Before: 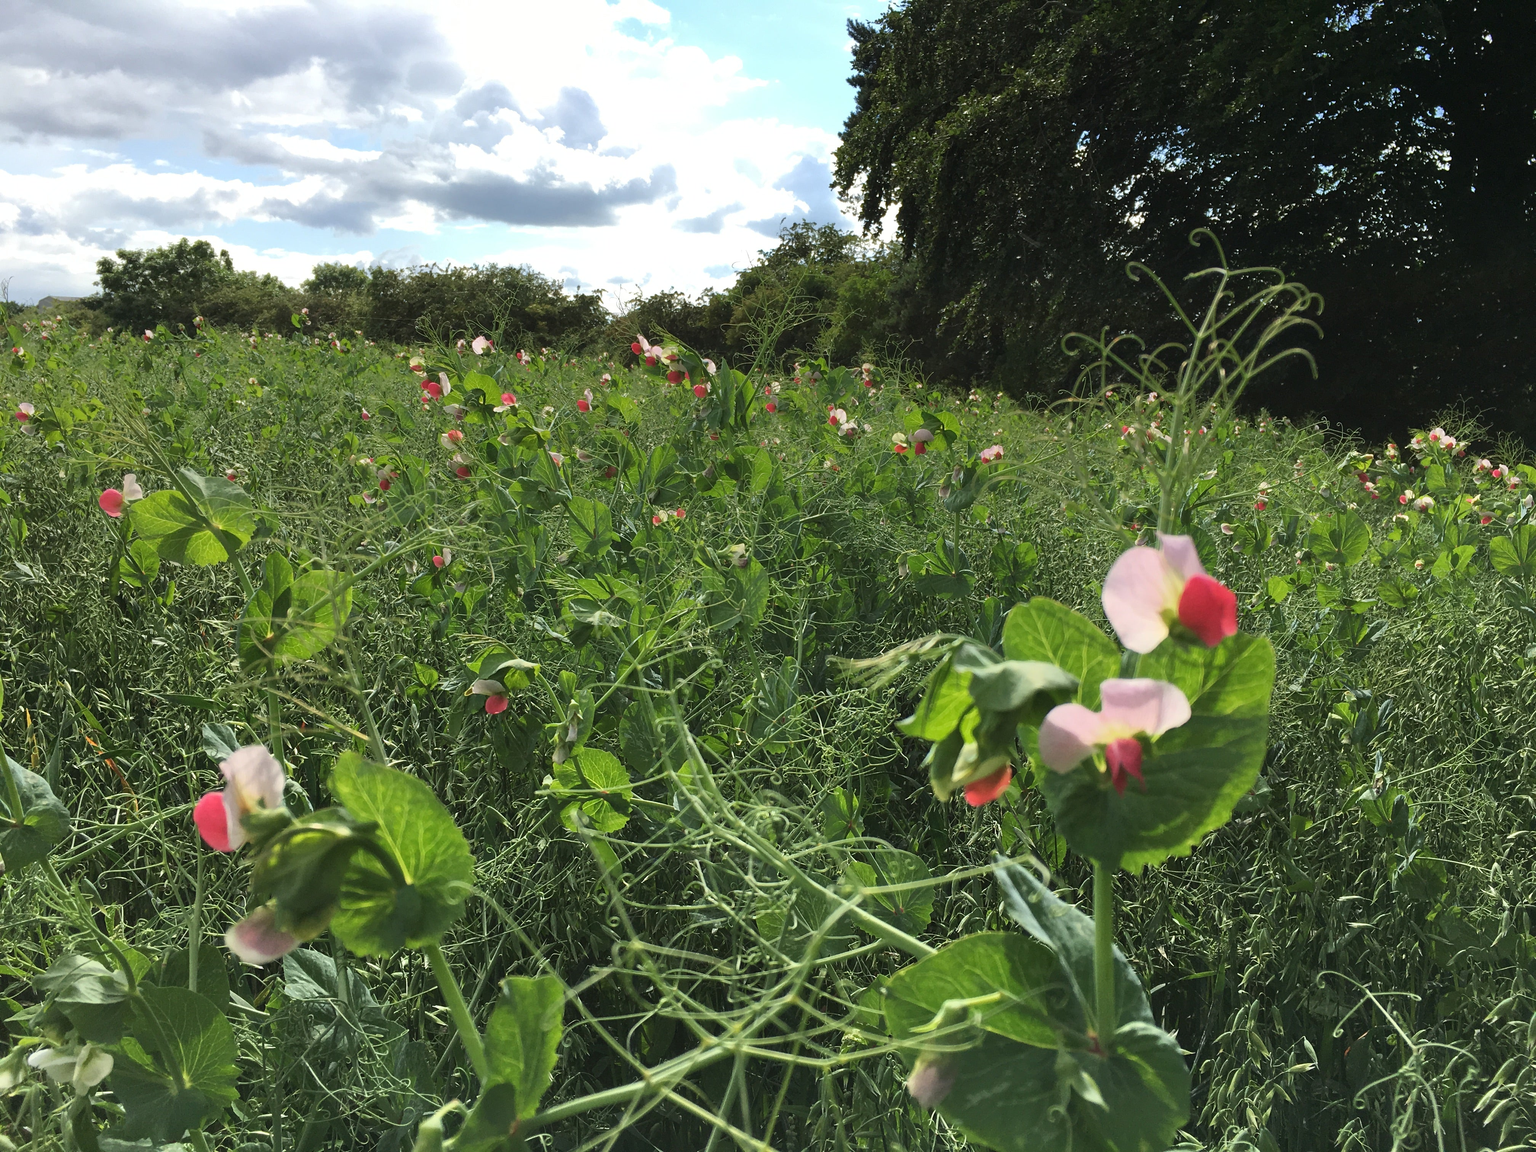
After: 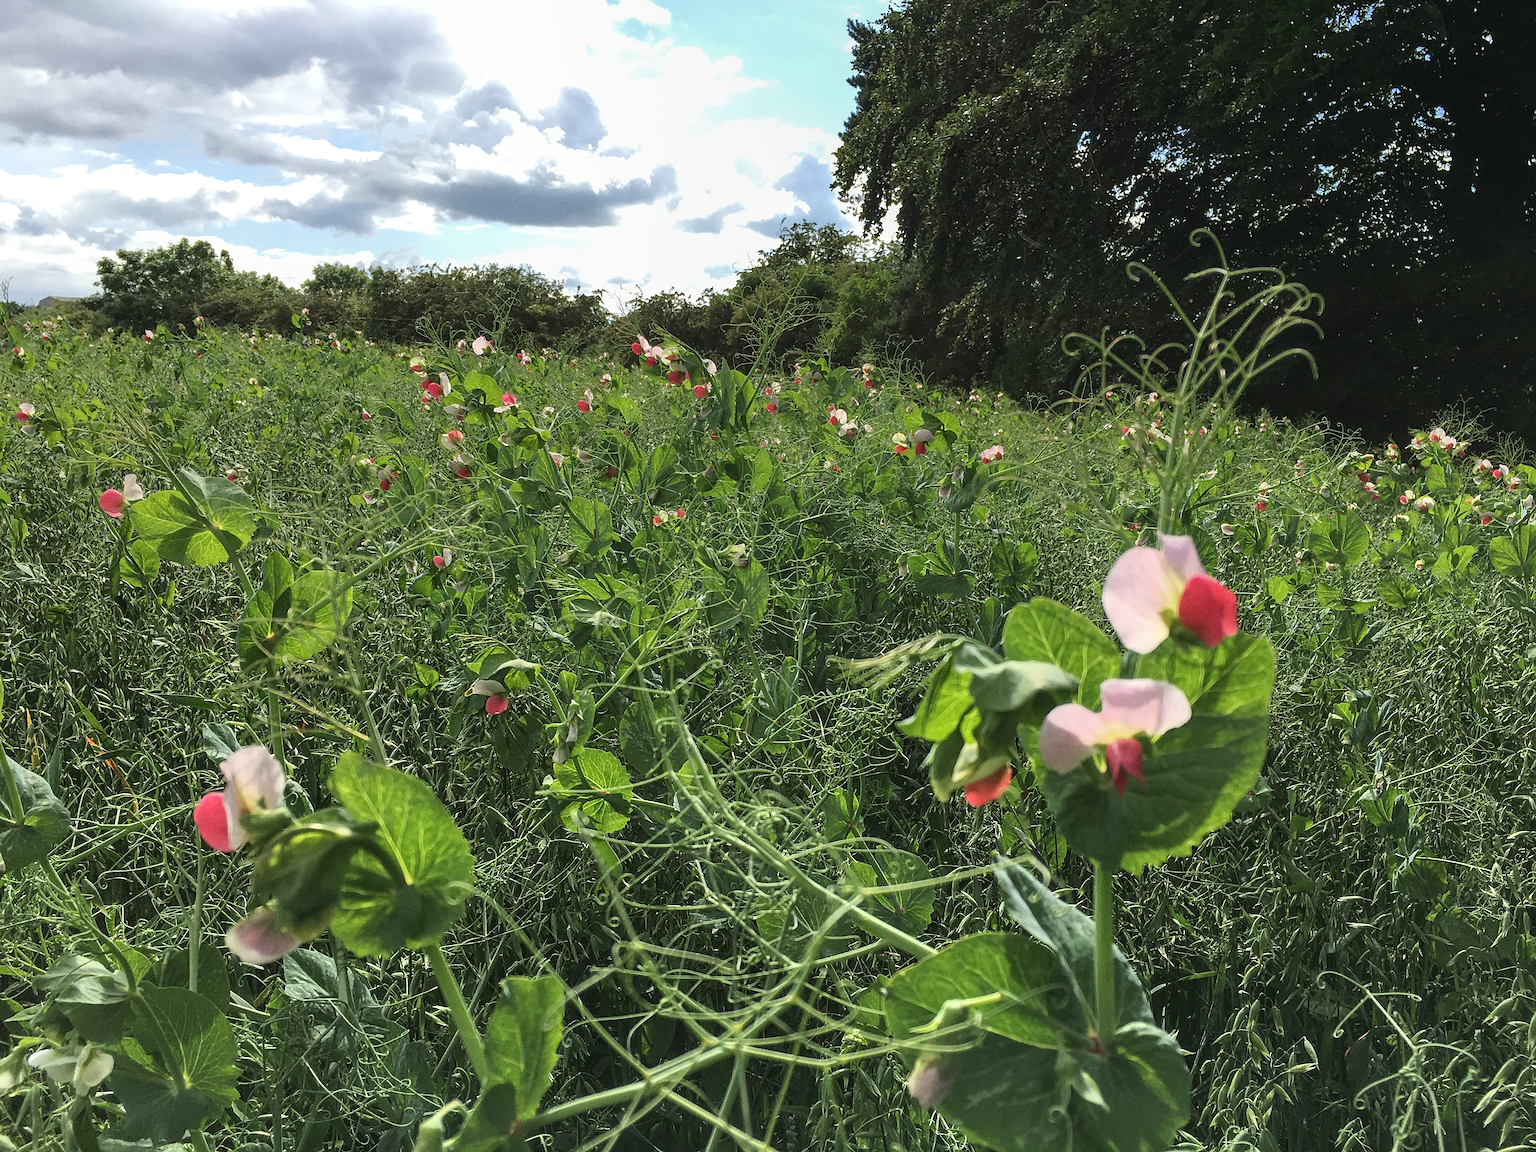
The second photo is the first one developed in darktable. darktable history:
sharpen: on, module defaults
local contrast: on, module defaults
grain: coarseness 14.57 ISO, strength 8.8%
